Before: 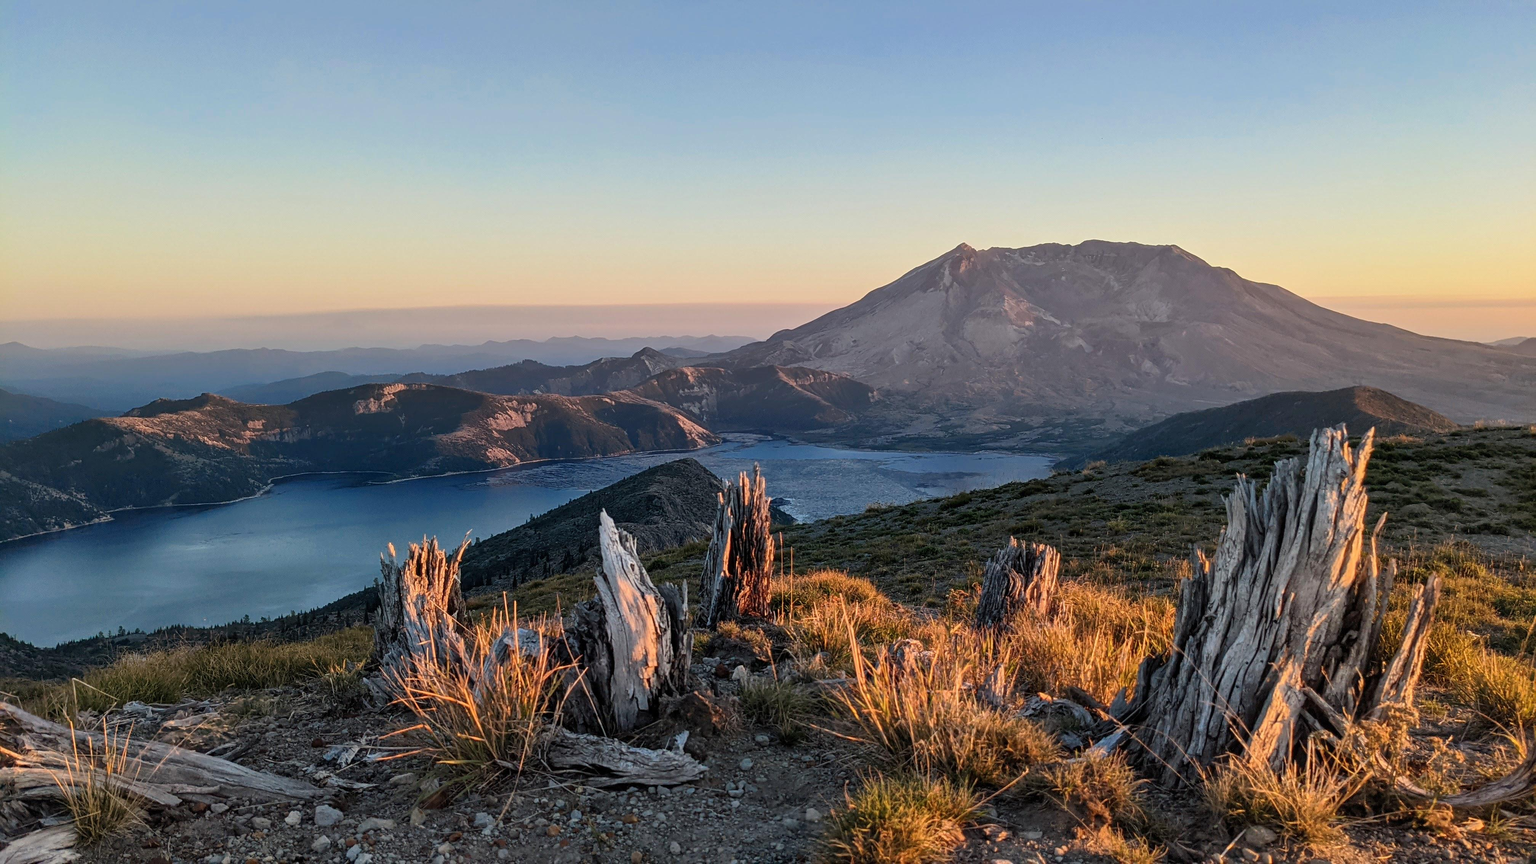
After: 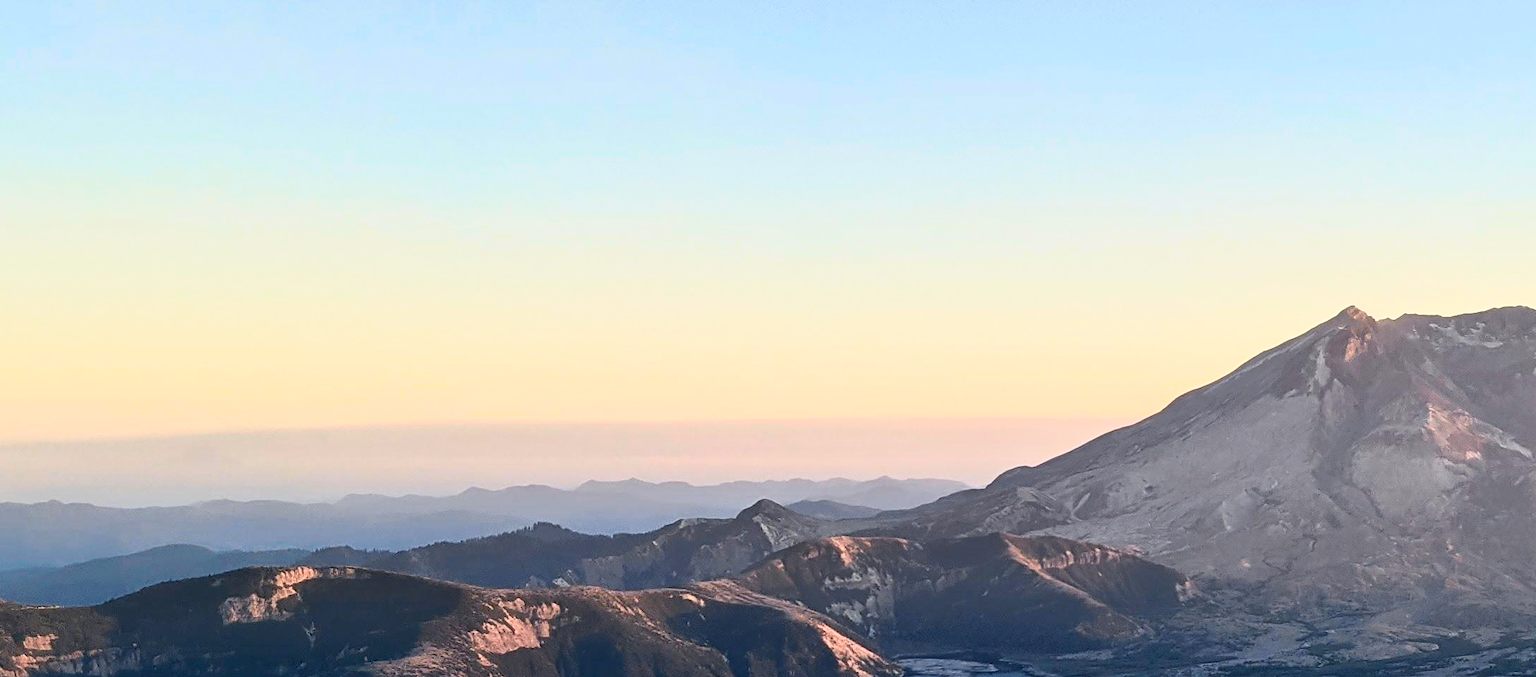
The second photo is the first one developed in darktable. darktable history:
tone equalizer: on, module defaults
crop: left 15.306%, top 9.065%, right 30.789%, bottom 48.638%
exposure: exposure 0.2 EV, compensate highlight preservation false
haze removal: strength -0.05
tone curve: curves: ch0 [(0, 0.013) (0.054, 0.018) (0.205, 0.191) (0.289, 0.292) (0.39, 0.424) (0.493, 0.551) (0.647, 0.752) (0.778, 0.895) (1, 0.998)]; ch1 [(0, 0) (0.385, 0.343) (0.439, 0.415) (0.494, 0.495) (0.501, 0.501) (0.51, 0.509) (0.54, 0.546) (0.586, 0.606) (0.66, 0.701) (0.783, 0.804) (1, 1)]; ch2 [(0, 0) (0.32, 0.281) (0.403, 0.399) (0.441, 0.428) (0.47, 0.469) (0.498, 0.496) (0.524, 0.538) (0.566, 0.579) (0.633, 0.665) (0.7, 0.711) (1, 1)], color space Lab, independent channels, preserve colors none
